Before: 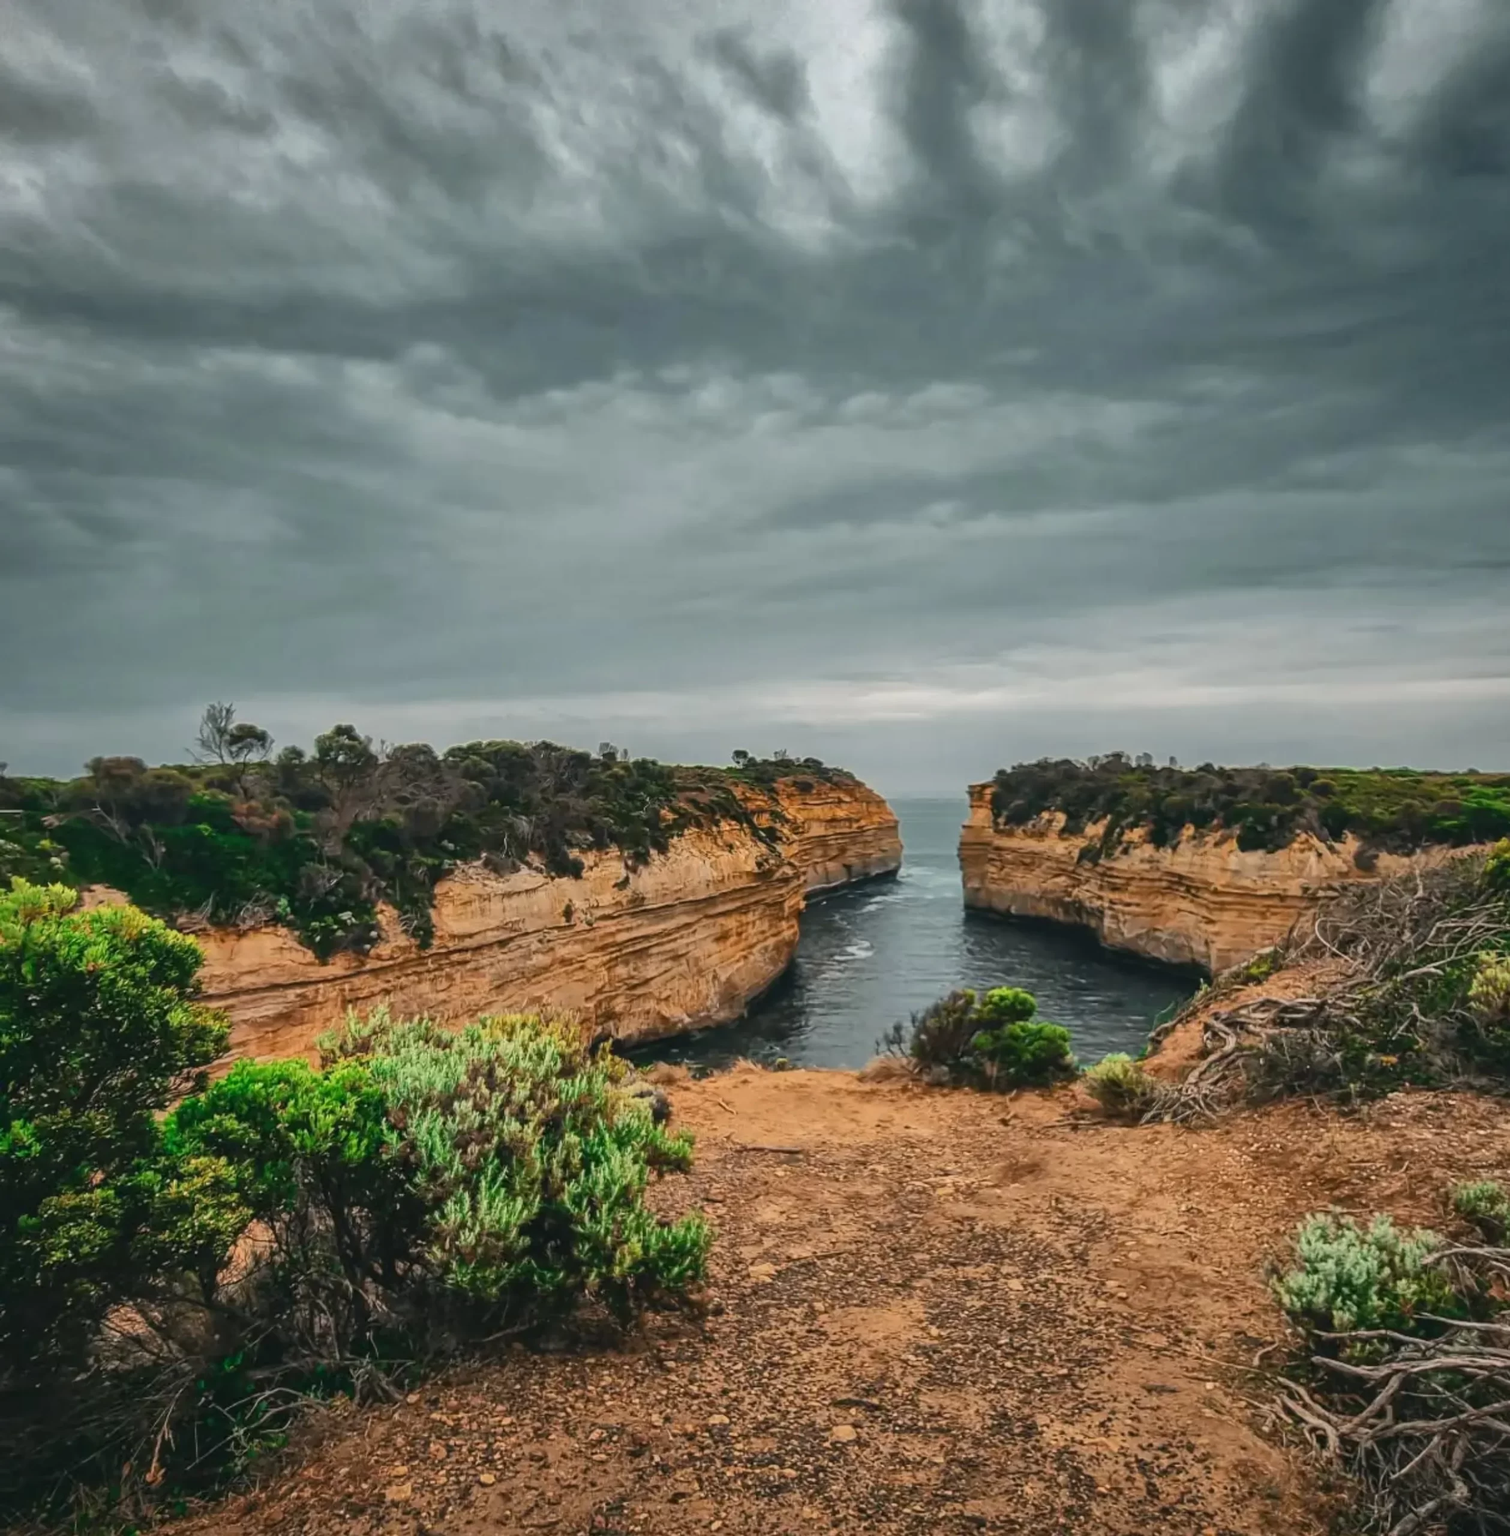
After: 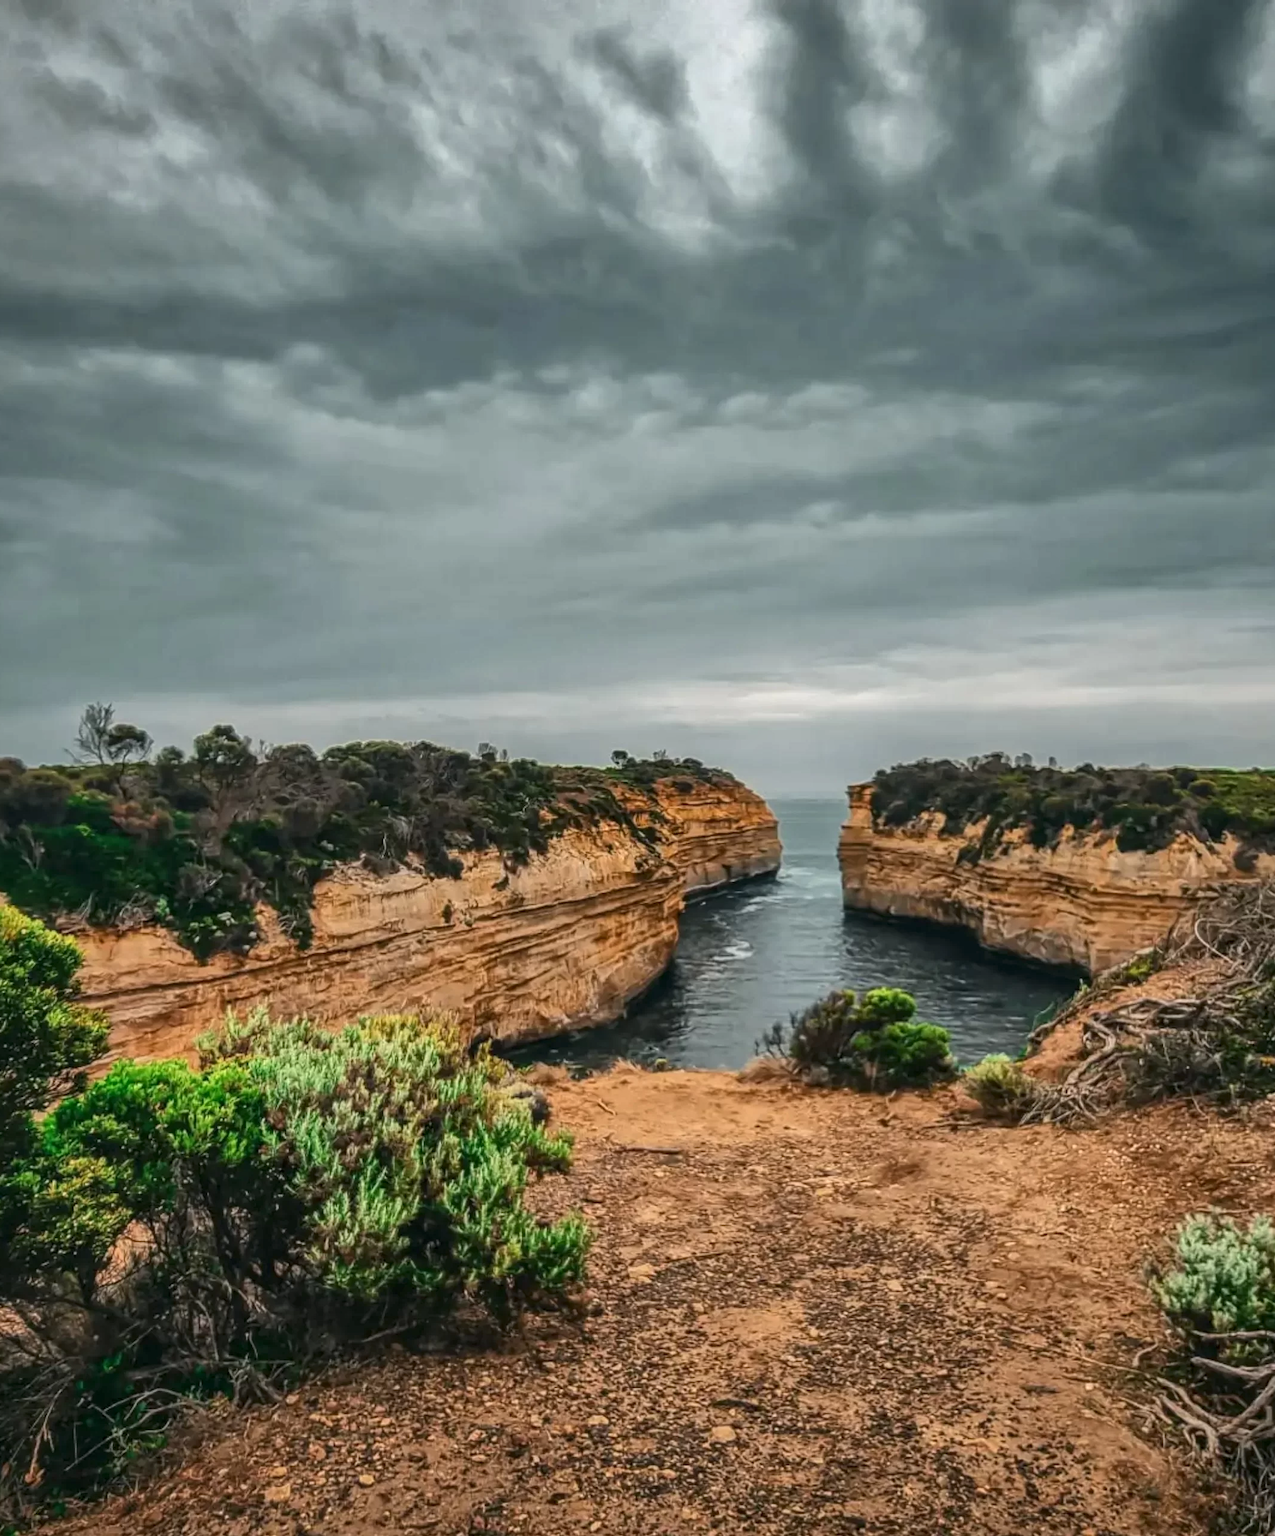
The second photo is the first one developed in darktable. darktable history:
local contrast: highlights 54%, shadows 52%, detail 130%, midtone range 0.455
crop: left 8.032%, right 7.508%
